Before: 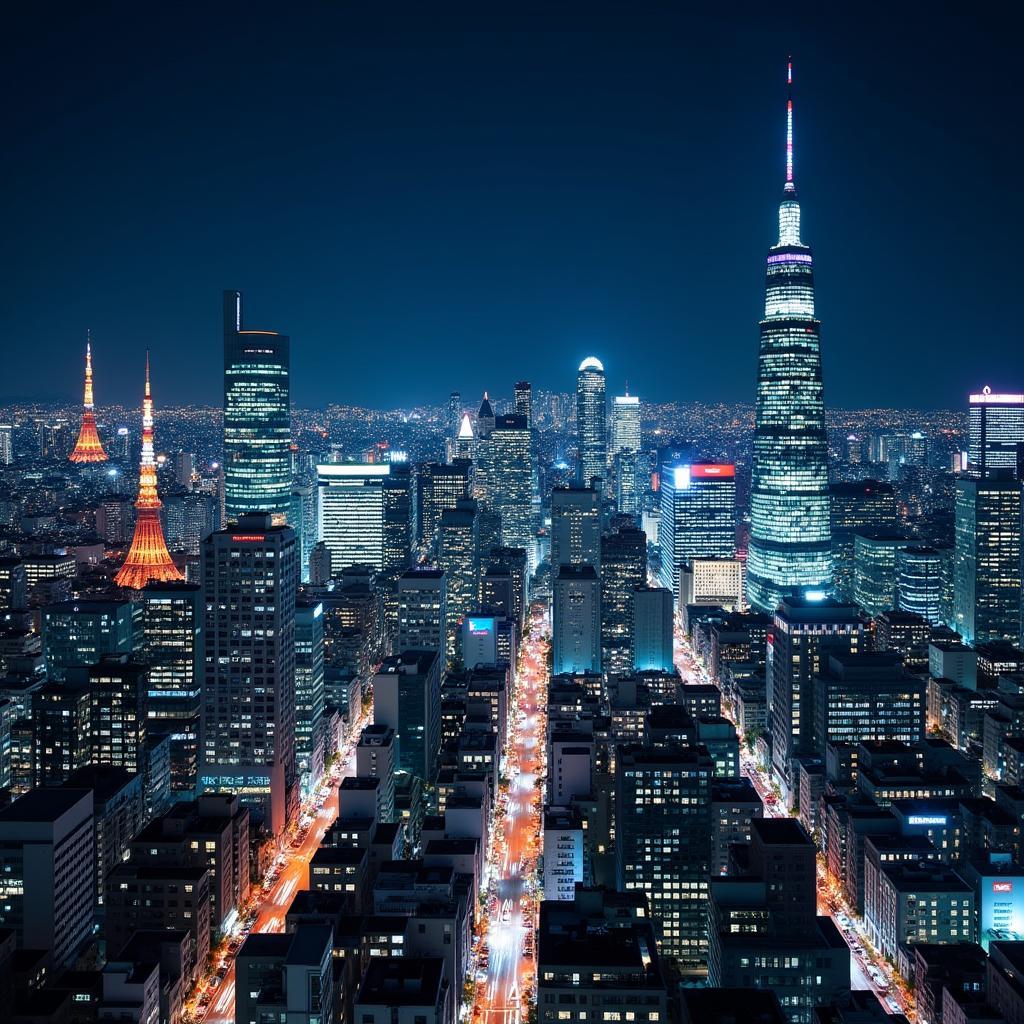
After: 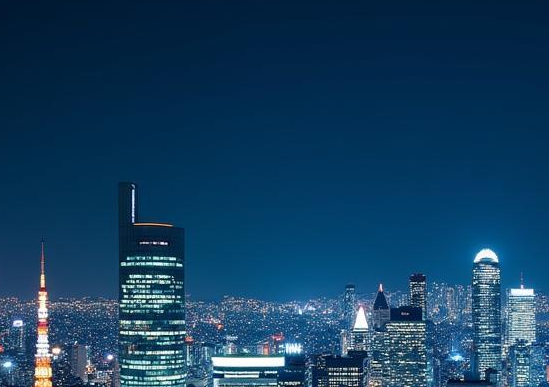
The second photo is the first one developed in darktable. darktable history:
crop: left 10.294%, top 10.575%, right 36.001%, bottom 51.603%
